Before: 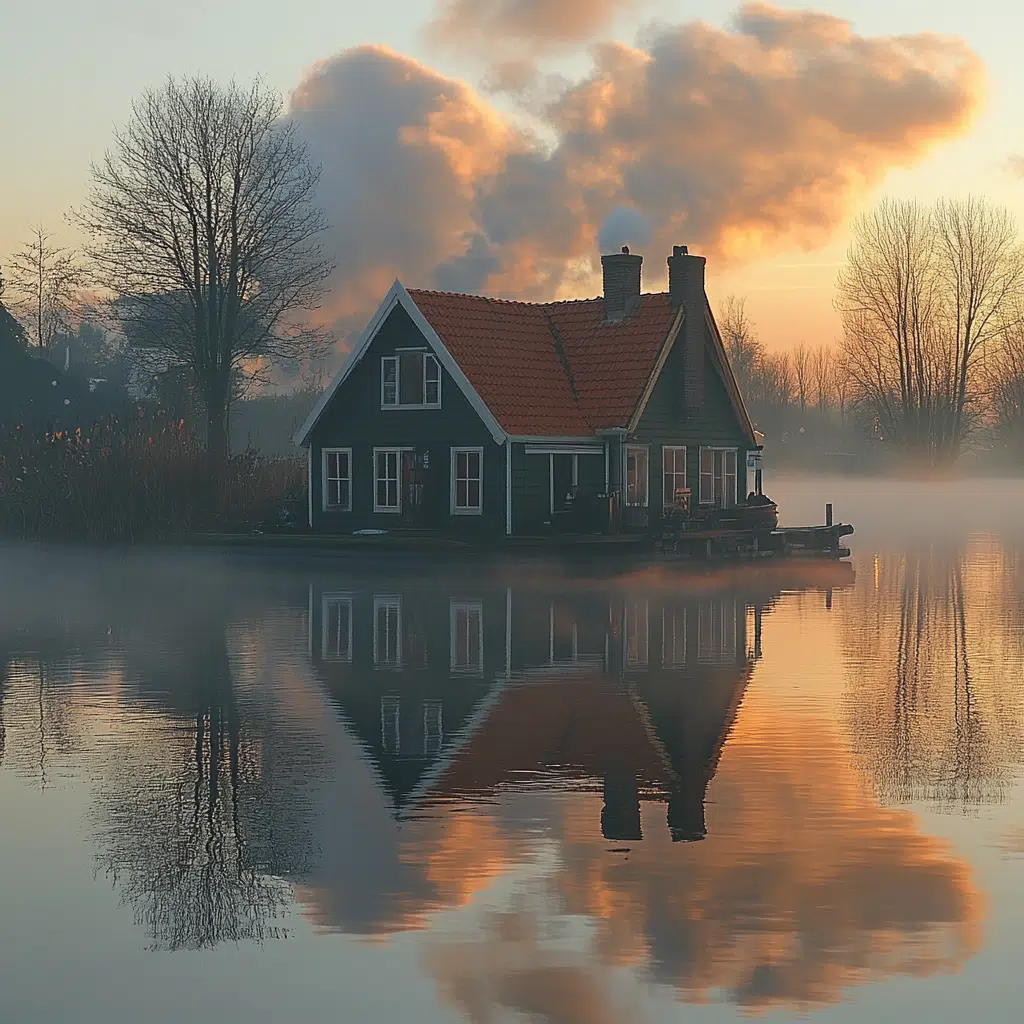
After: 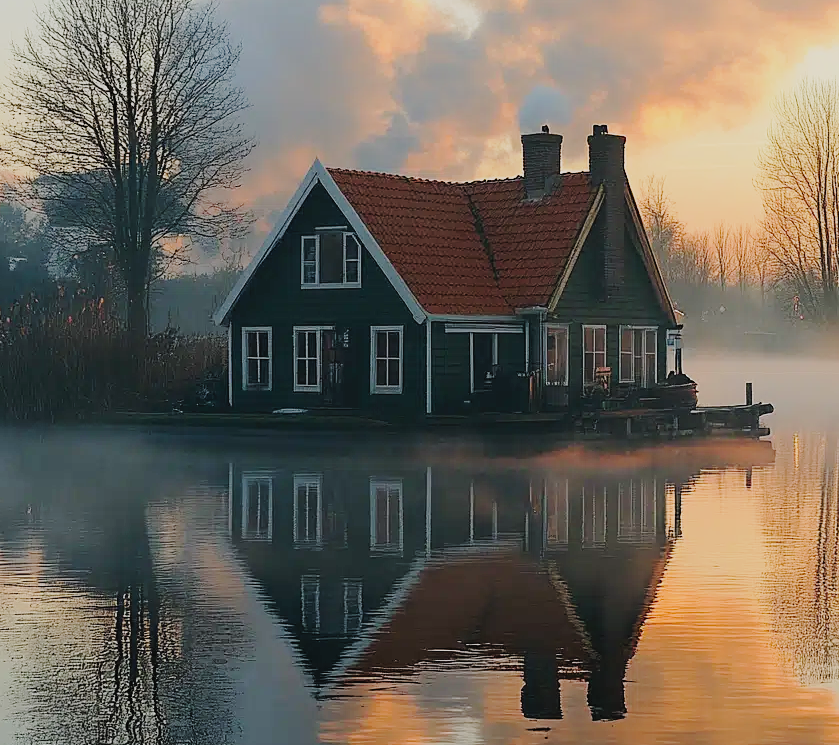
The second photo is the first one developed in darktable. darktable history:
crop: left 7.856%, top 11.836%, right 10.12%, bottom 15.387%
filmic rgb: black relative exposure -7.65 EV, white relative exposure 4.56 EV, hardness 3.61
tone curve: curves: ch0 [(0, 0) (0.003, 0.013) (0.011, 0.016) (0.025, 0.021) (0.044, 0.029) (0.069, 0.039) (0.1, 0.056) (0.136, 0.085) (0.177, 0.14) (0.224, 0.201) (0.277, 0.28) (0.335, 0.372) (0.399, 0.475) (0.468, 0.567) (0.543, 0.643) (0.623, 0.722) (0.709, 0.801) (0.801, 0.859) (0.898, 0.927) (1, 1)], preserve colors none
